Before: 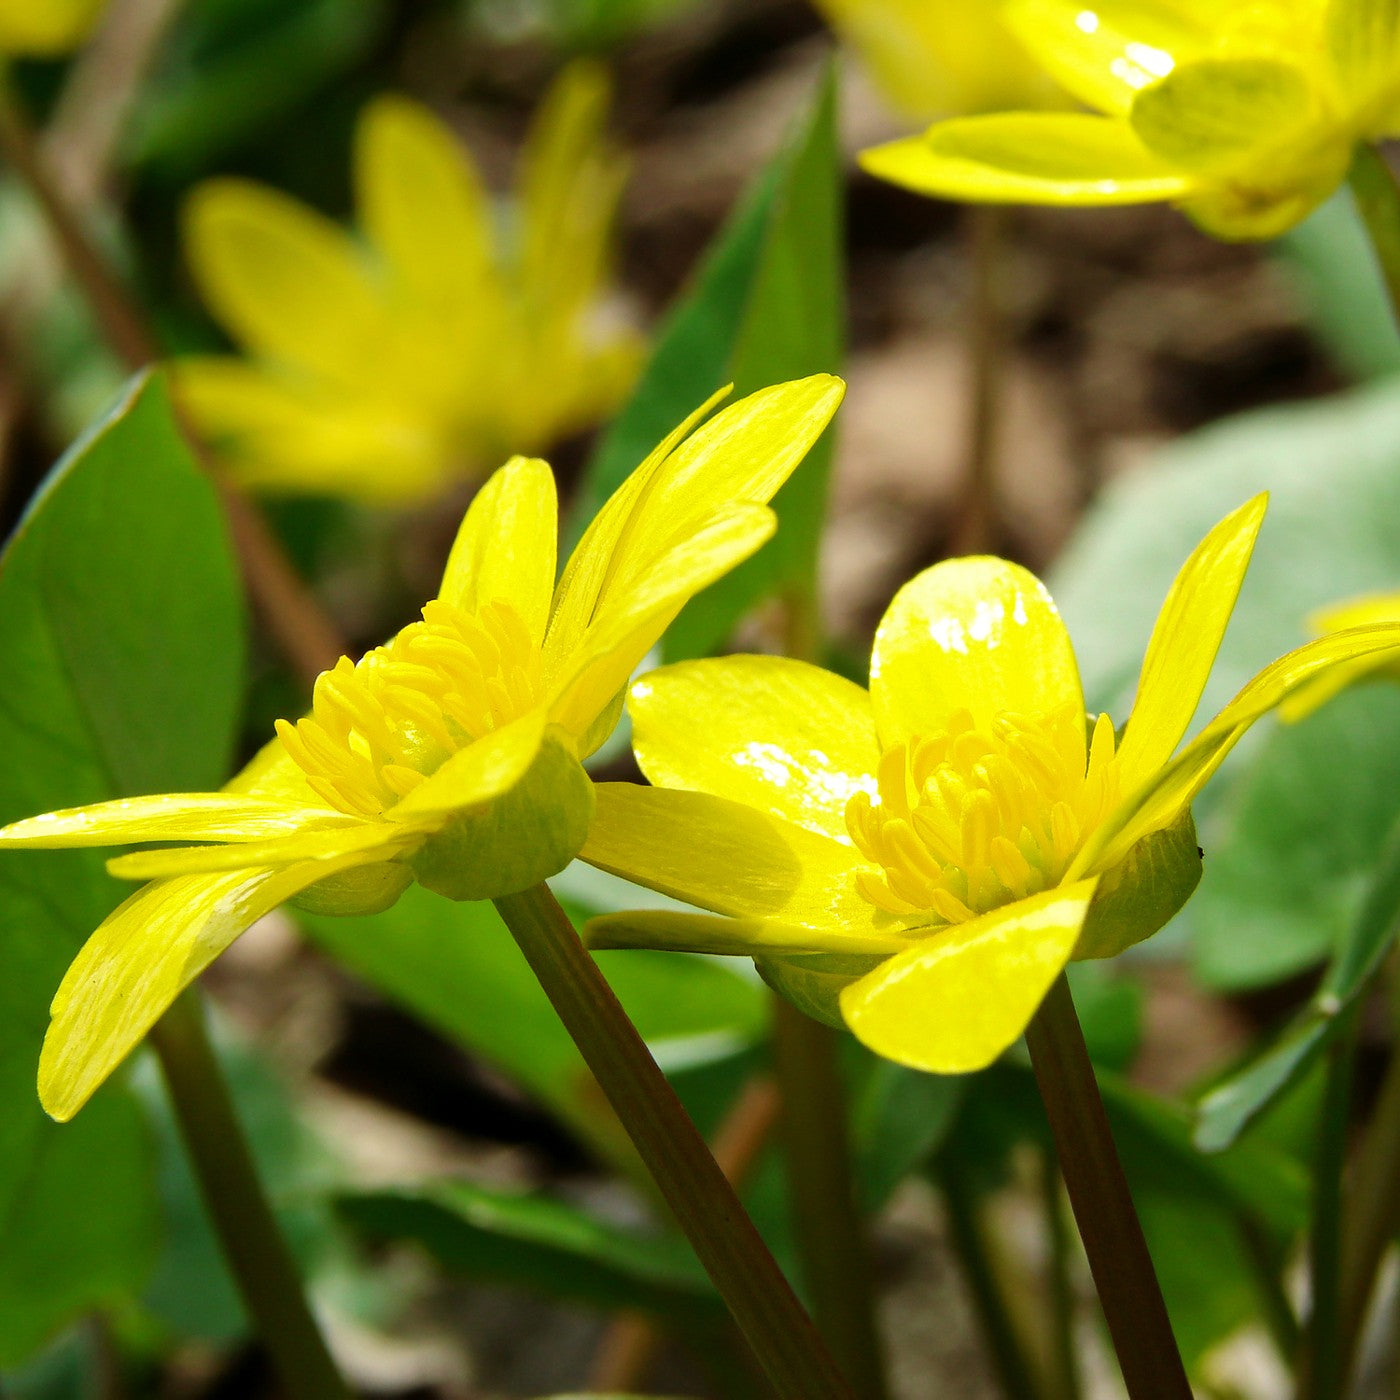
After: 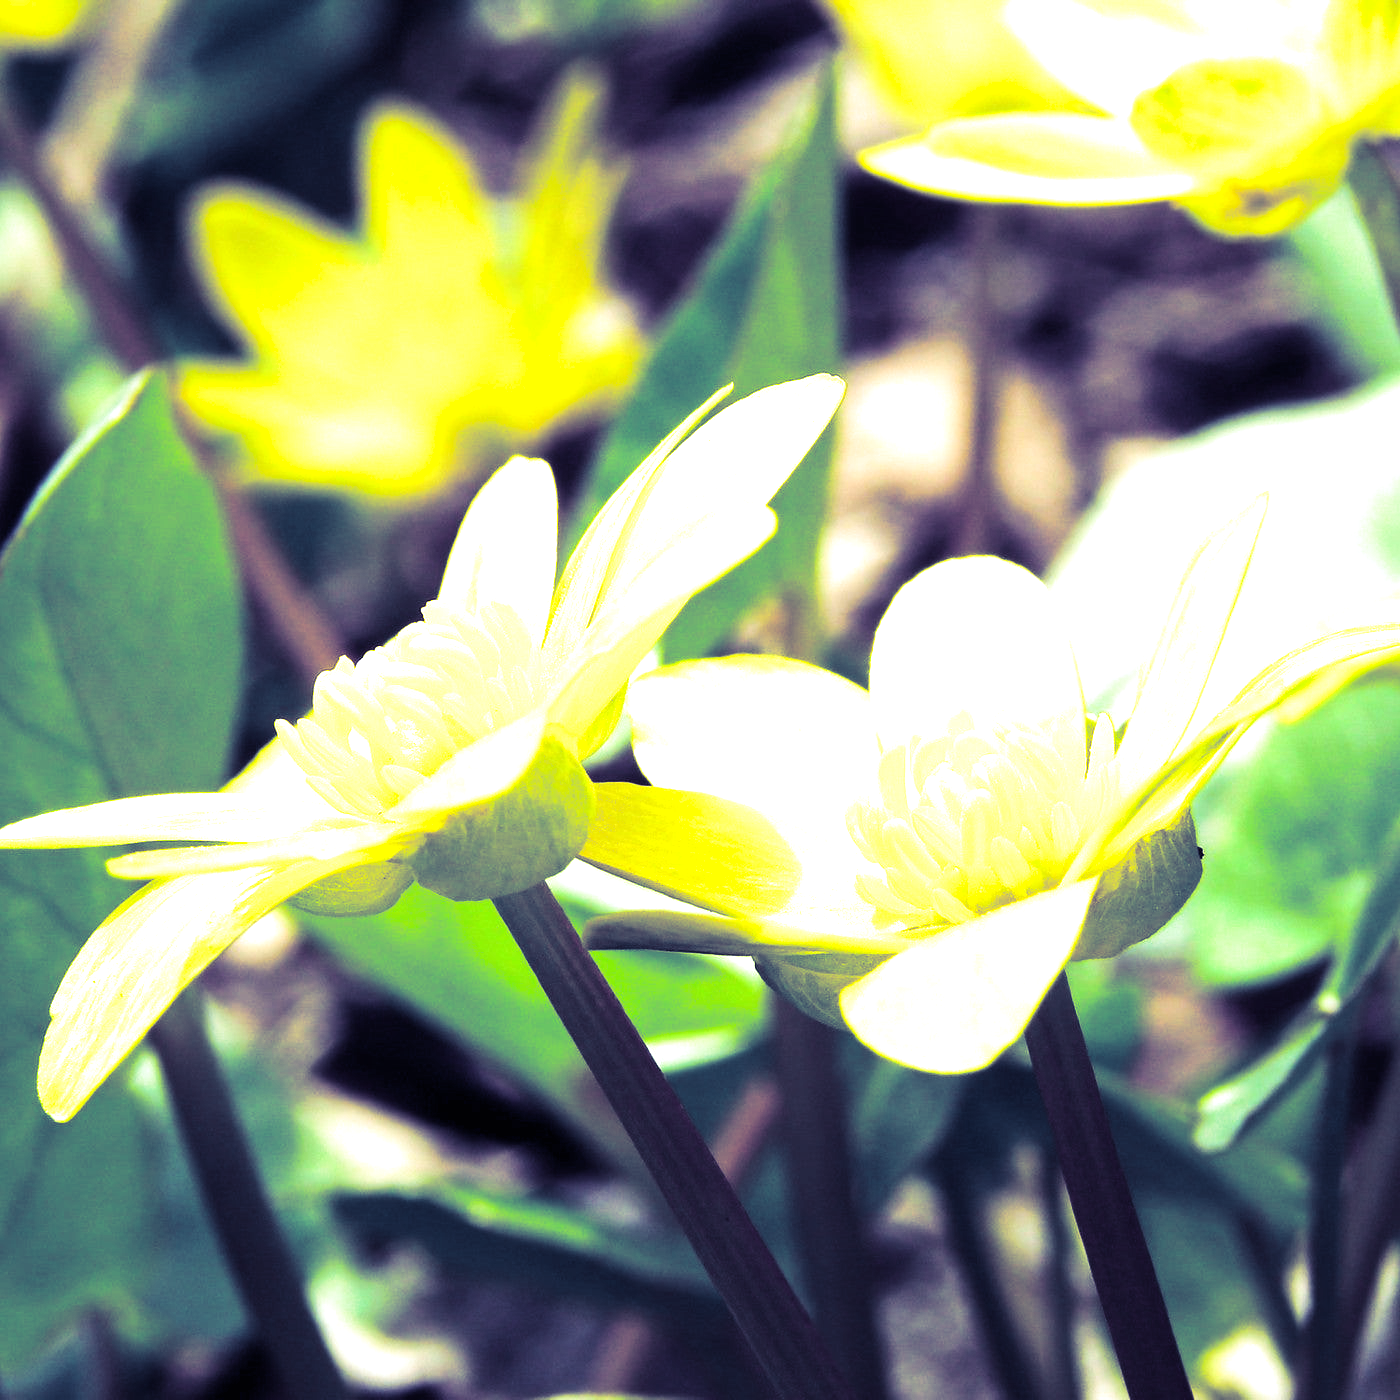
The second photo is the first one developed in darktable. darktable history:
exposure: black level correction 0, exposure 1.45 EV, compensate exposure bias true, compensate highlight preservation false
white balance: red 0.924, blue 1.095
split-toning: shadows › hue 242.67°, shadows › saturation 0.733, highlights › hue 45.33°, highlights › saturation 0.667, balance -53.304, compress 21.15%
contrast brightness saturation: contrast 0.1, brightness 0.02, saturation 0.02
